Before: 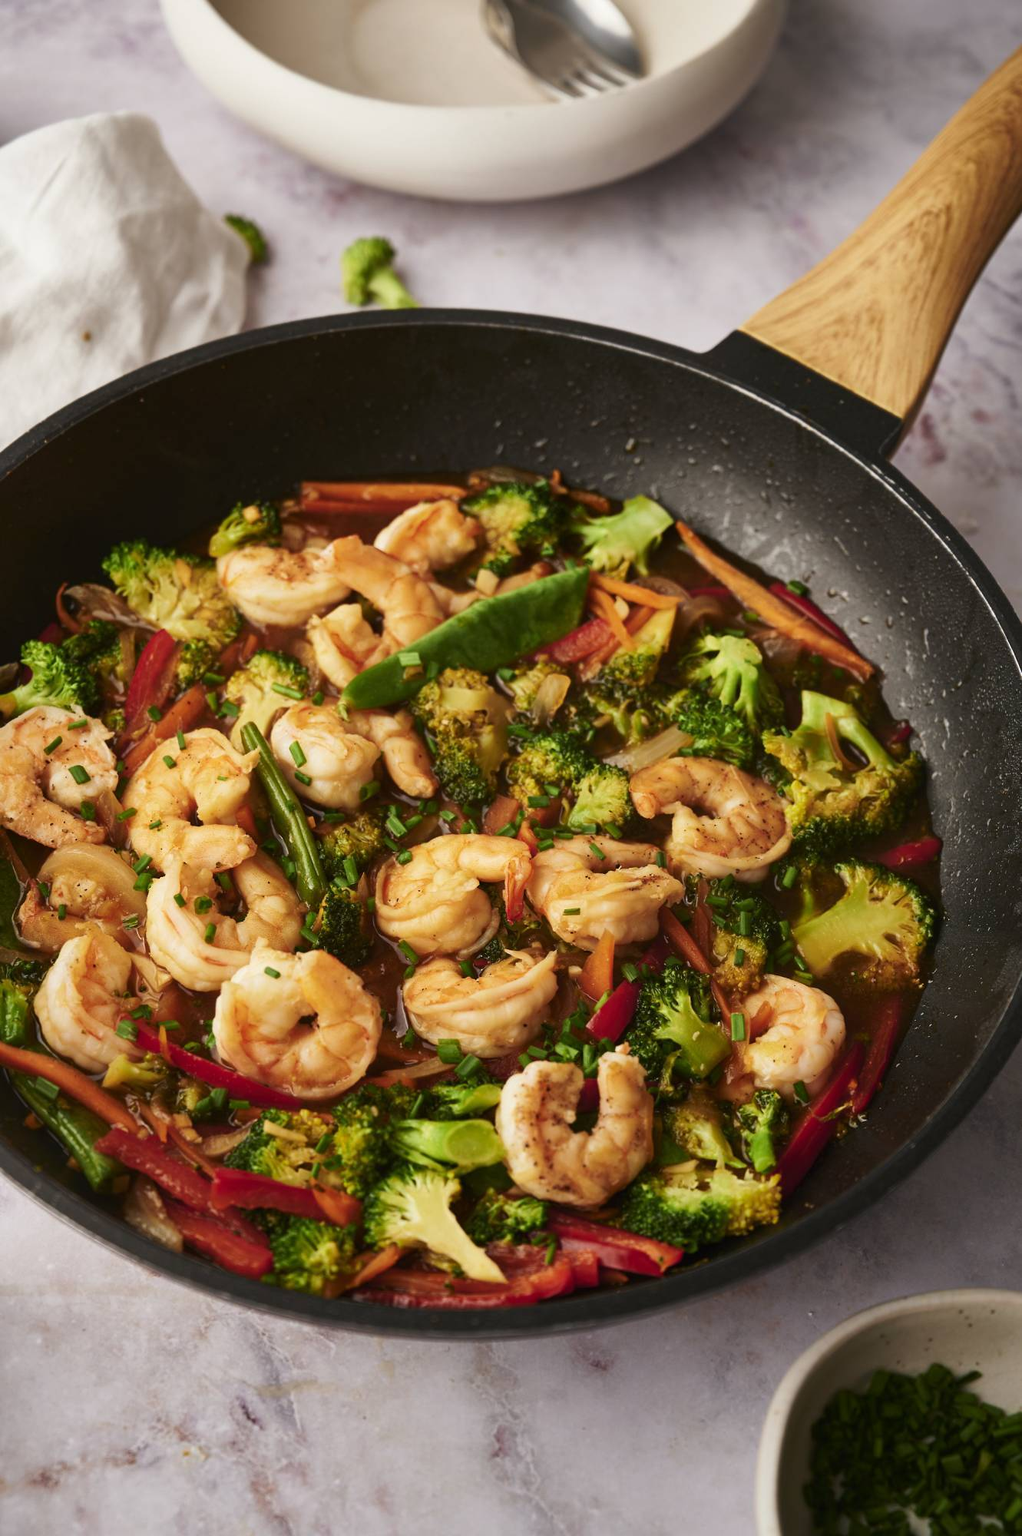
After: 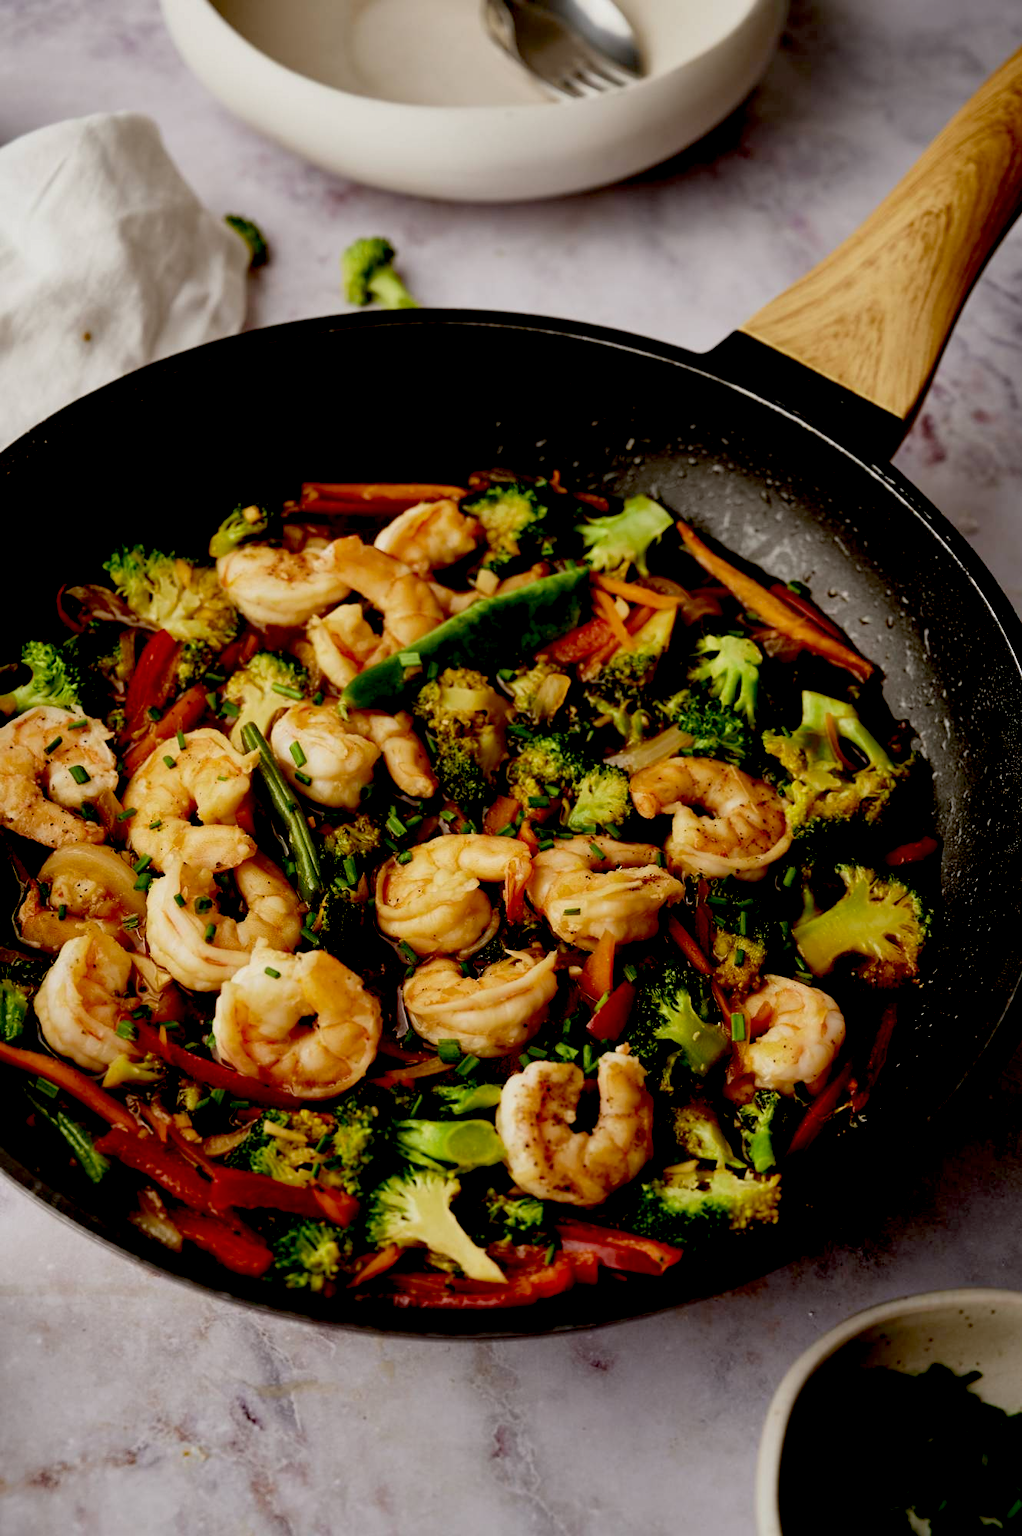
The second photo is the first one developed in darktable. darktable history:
exposure: black level correction 0.045, exposure -0.228 EV, compensate highlight preservation false
